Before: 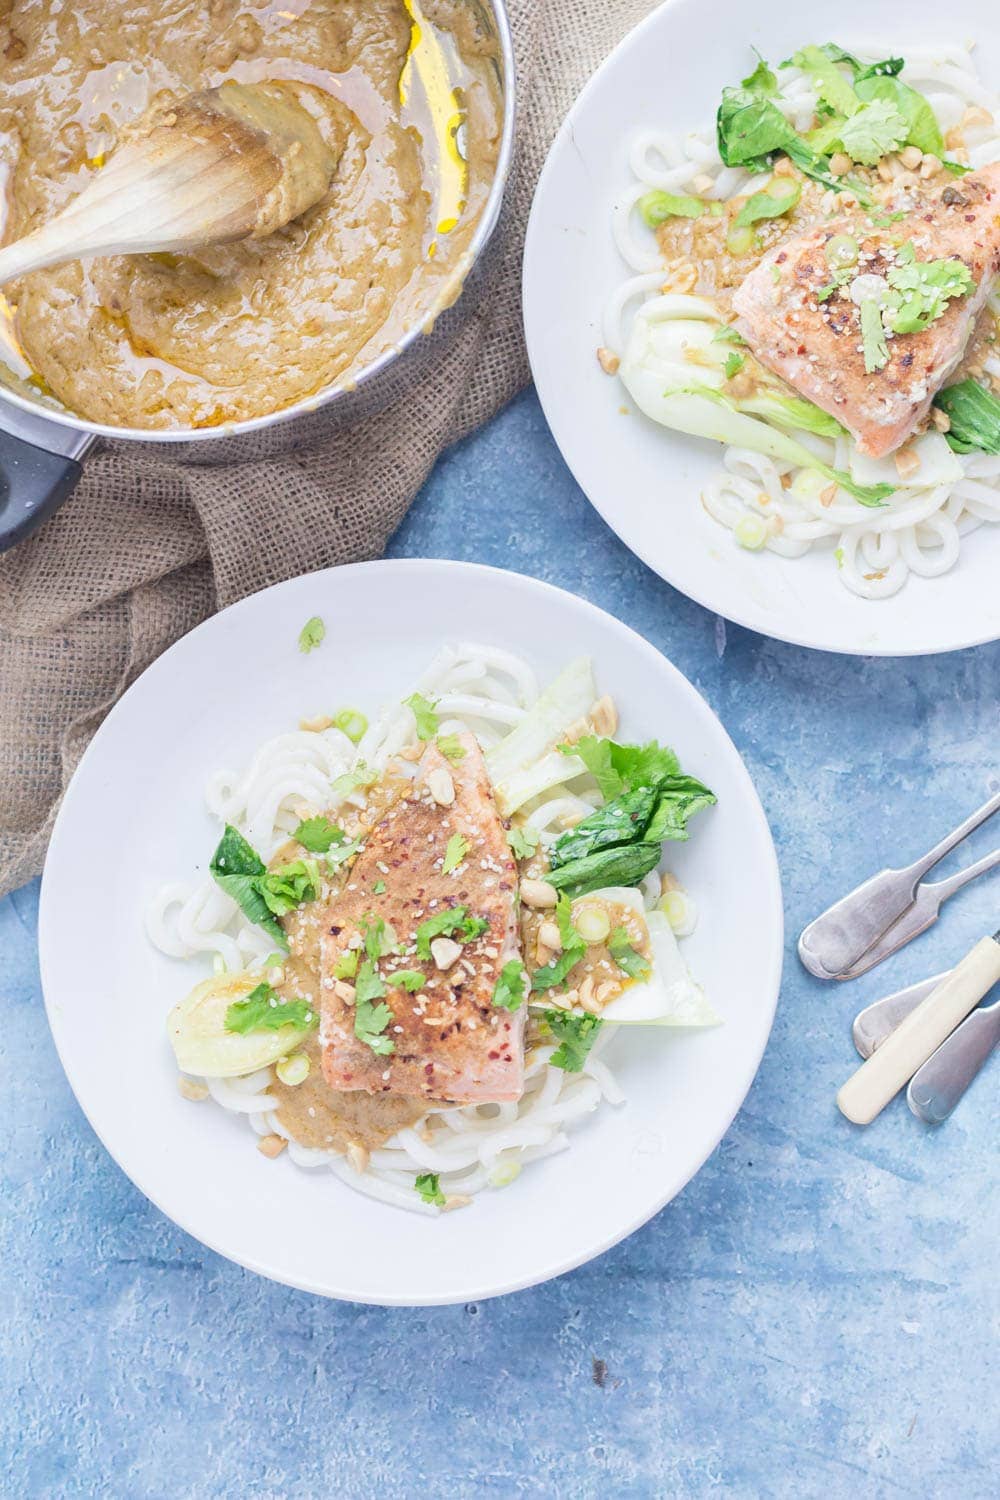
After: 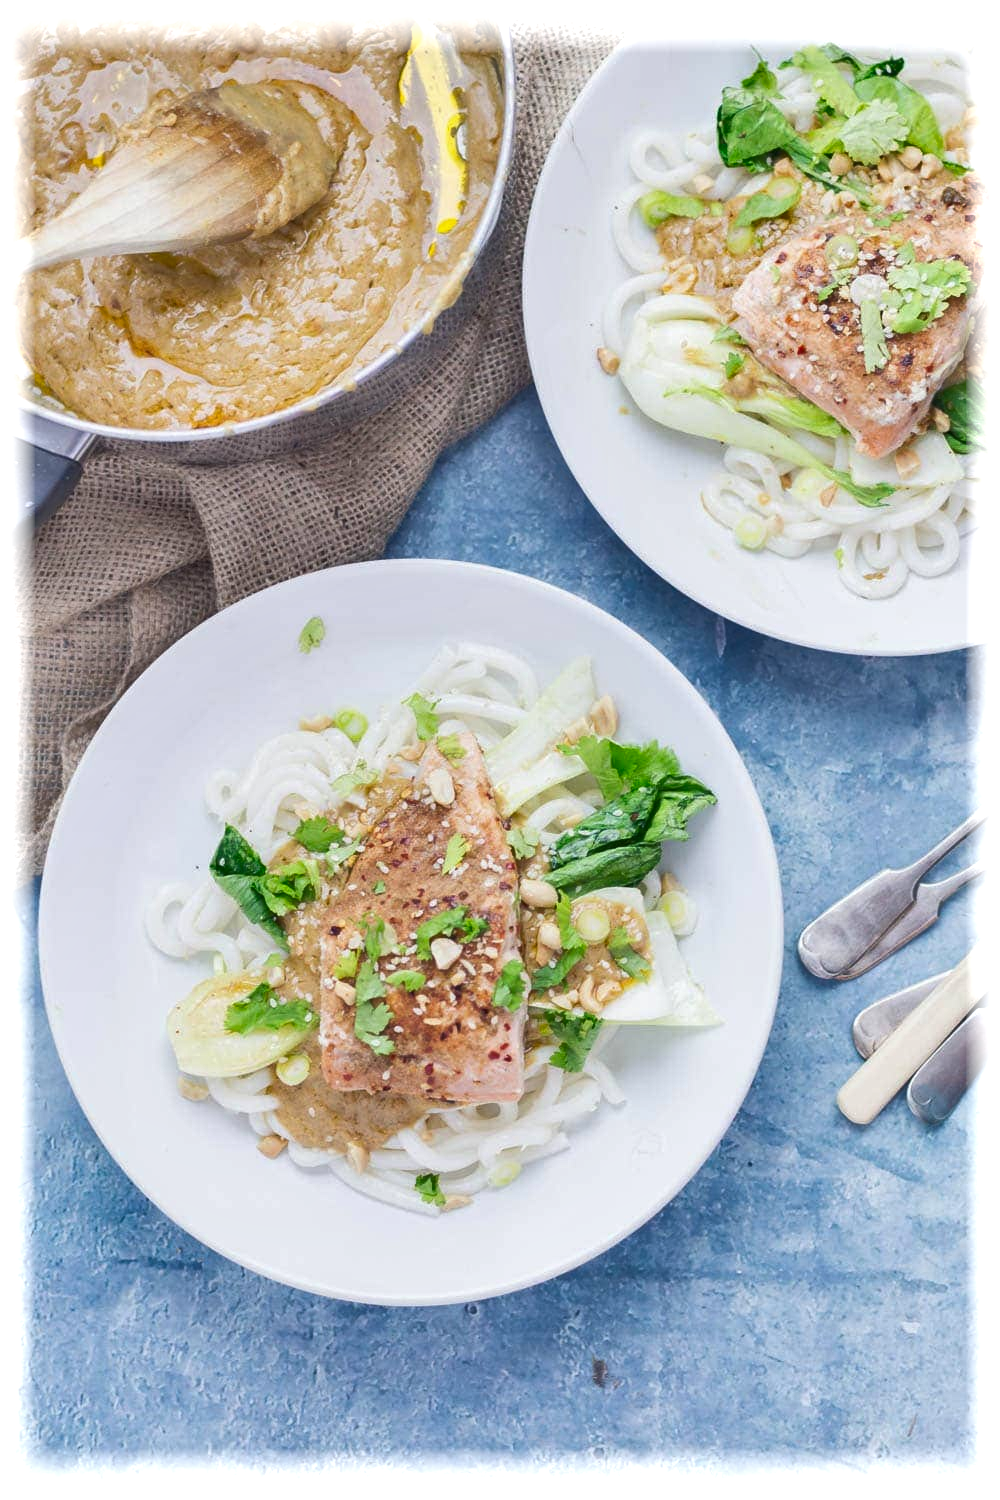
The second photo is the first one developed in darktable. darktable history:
shadows and highlights: soften with gaussian
vignetting: fall-off start 93%, fall-off radius 5%, brightness 1, saturation -0.49, automatic ratio true, width/height ratio 1.332, shape 0.04, unbound false
